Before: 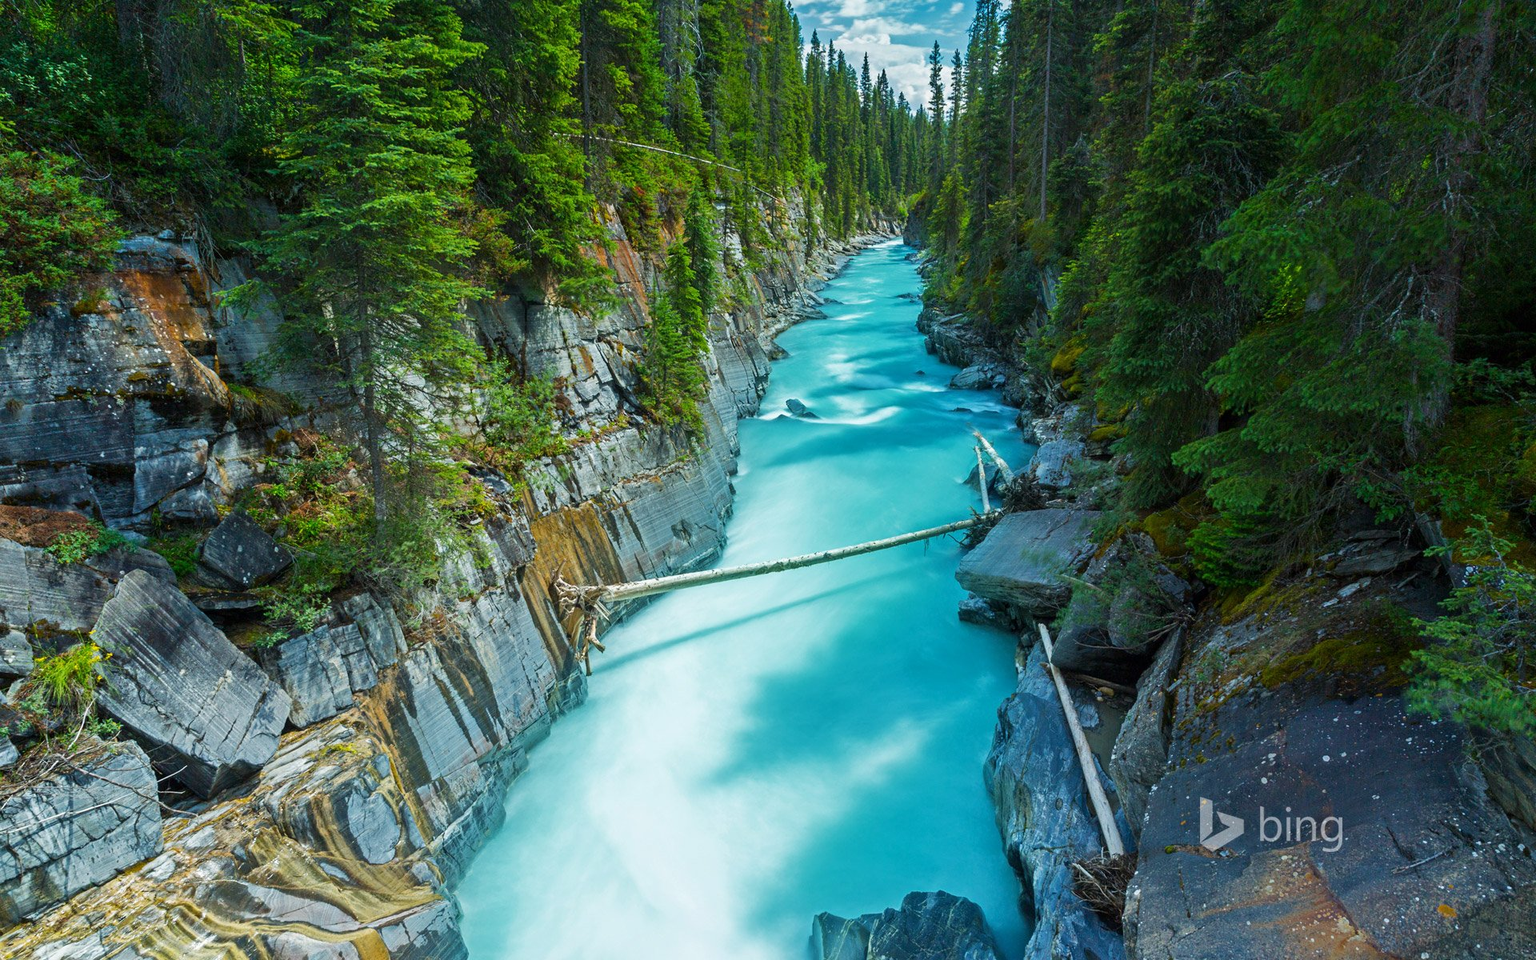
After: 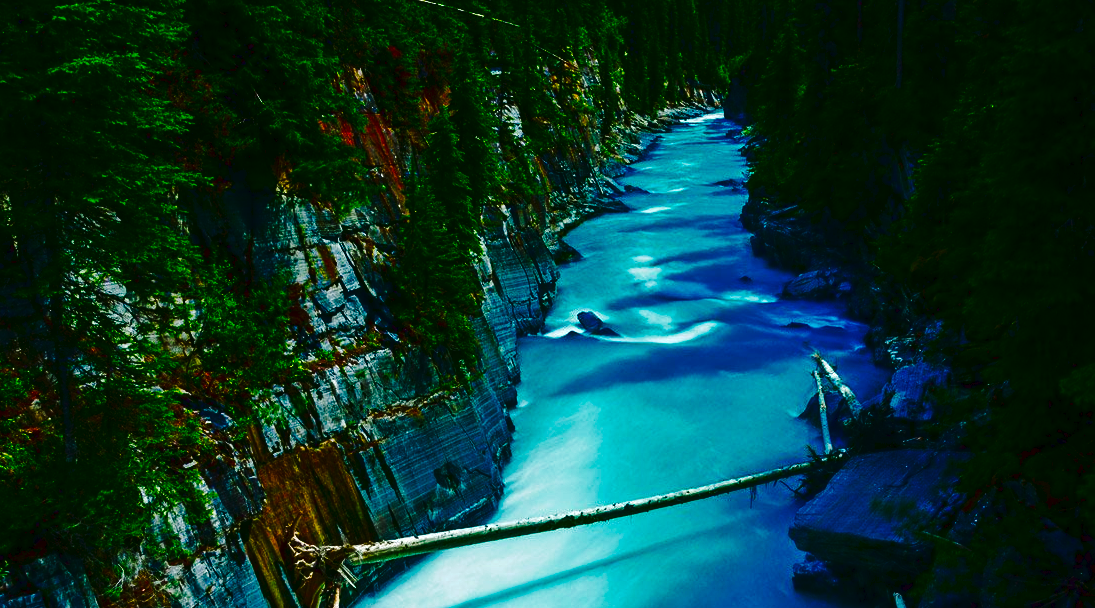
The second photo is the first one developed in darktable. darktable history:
exposure: exposure 0.133 EV, compensate exposure bias true, compensate highlight preservation false
contrast brightness saturation: brightness -0.995, saturation 0.992
color correction: highlights b* -0.003
crop: left 21.13%, top 15.623%, right 21.795%, bottom 33.684%
tone curve: curves: ch0 [(0, 0) (0.003, 0.023) (0.011, 0.029) (0.025, 0.037) (0.044, 0.047) (0.069, 0.057) (0.1, 0.075) (0.136, 0.103) (0.177, 0.145) (0.224, 0.193) (0.277, 0.266) (0.335, 0.362) (0.399, 0.473) (0.468, 0.569) (0.543, 0.655) (0.623, 0.73) (0.709, 0.804) (0.801, 0.874) (0.898, 0.924) (1, 1)], preserve colors none
